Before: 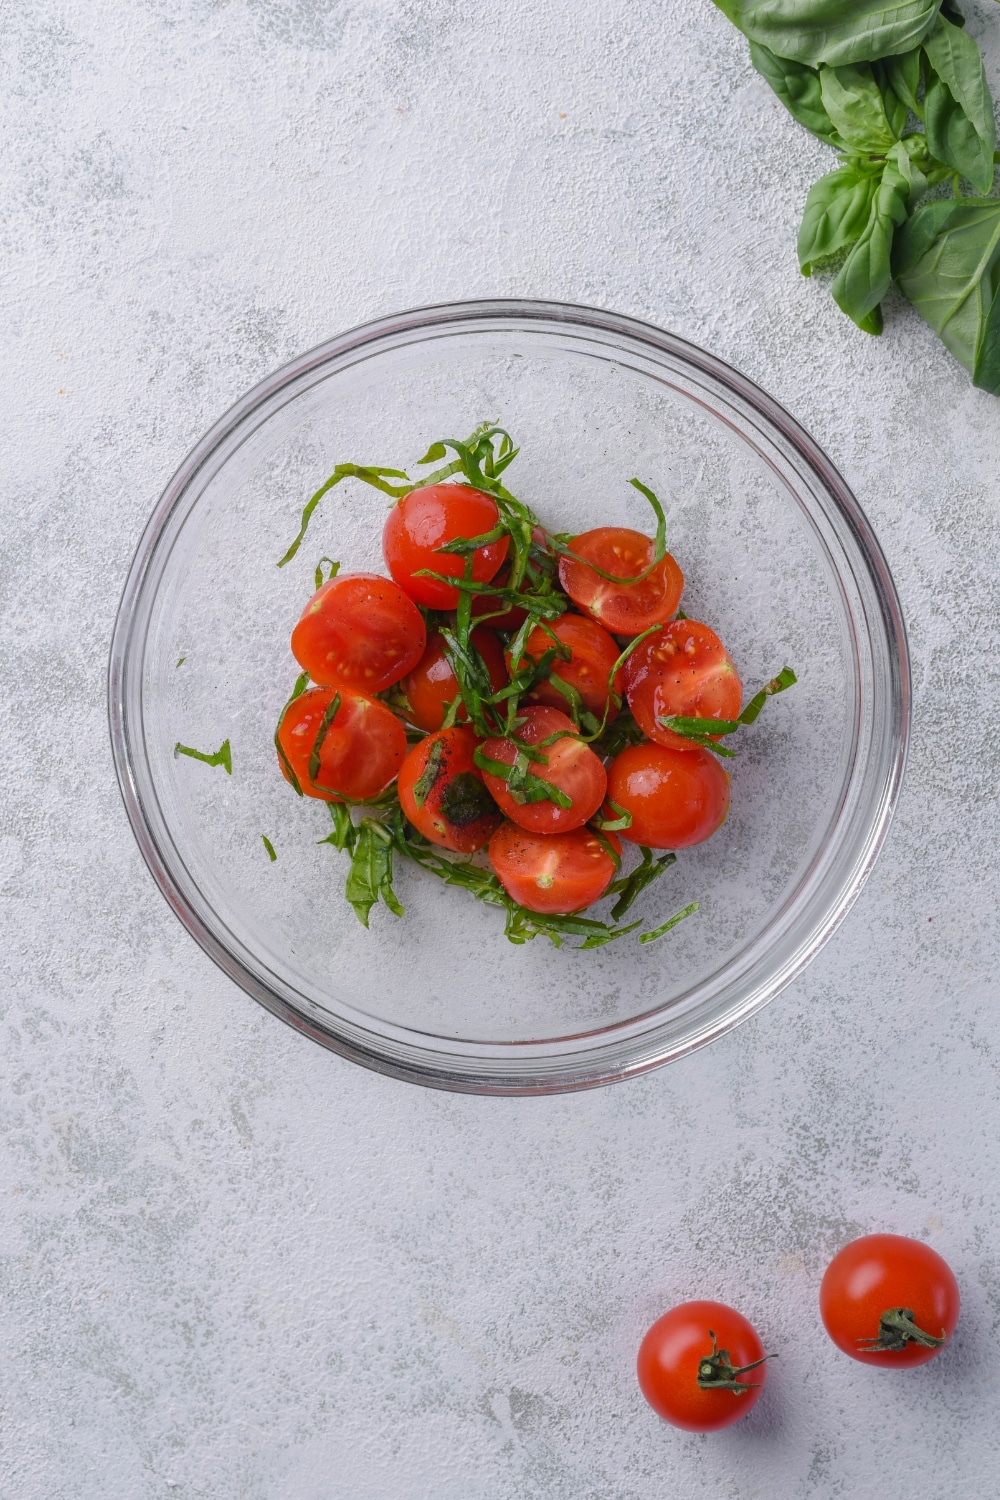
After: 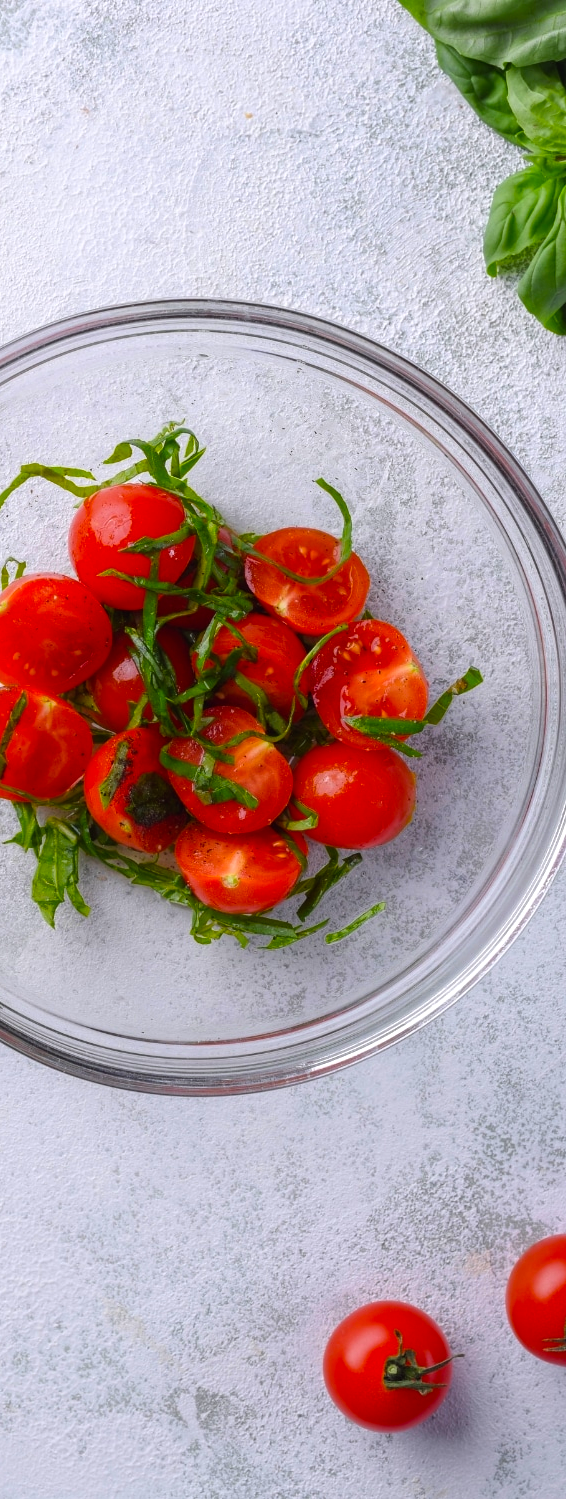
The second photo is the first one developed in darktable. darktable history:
exposure: exposure -0.01 EV, compensate highlight preservation false
rotate and perspective: automatic cropping original format, crop left 0, crop top 0
color balance: lift [1, 1.001, 0.999, 1.001], gamma [1, 1.004, 1.007, 0.993], gain [1, 0.991, 0.987, 1.013], contrast 10%, output saturation 120%
crop: left 31.458%, top 0%, right 11.876%
